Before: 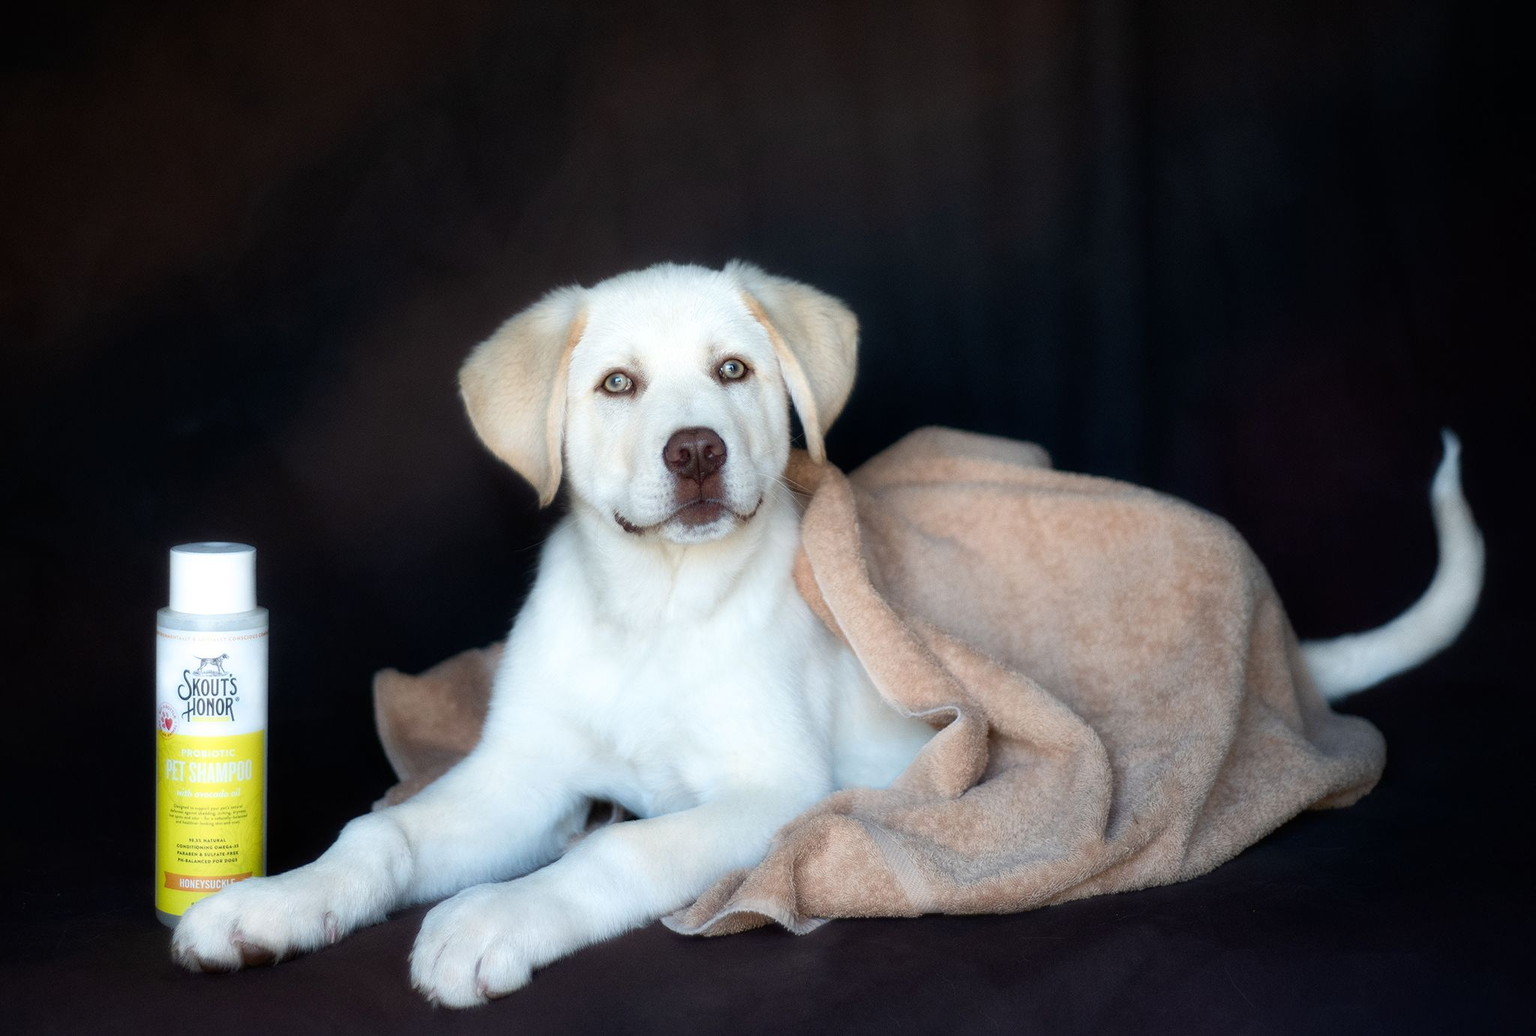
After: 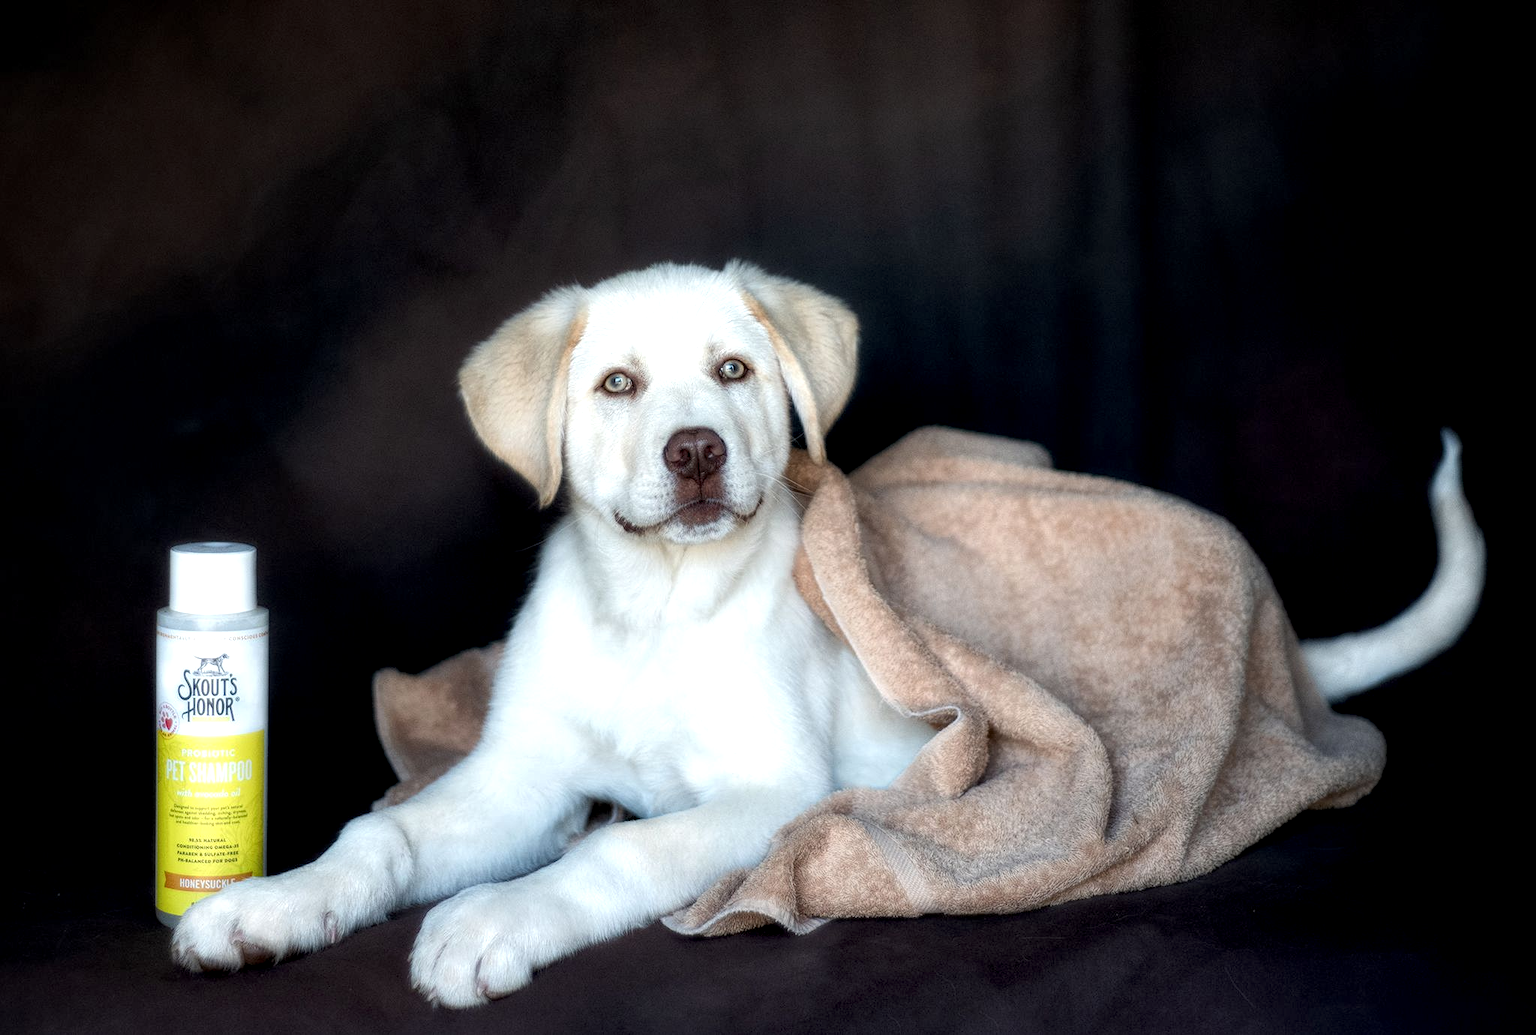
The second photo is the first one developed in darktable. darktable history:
local contrast: highlights 103%, shadows 101%, detail 201%, midtone range 0.2
